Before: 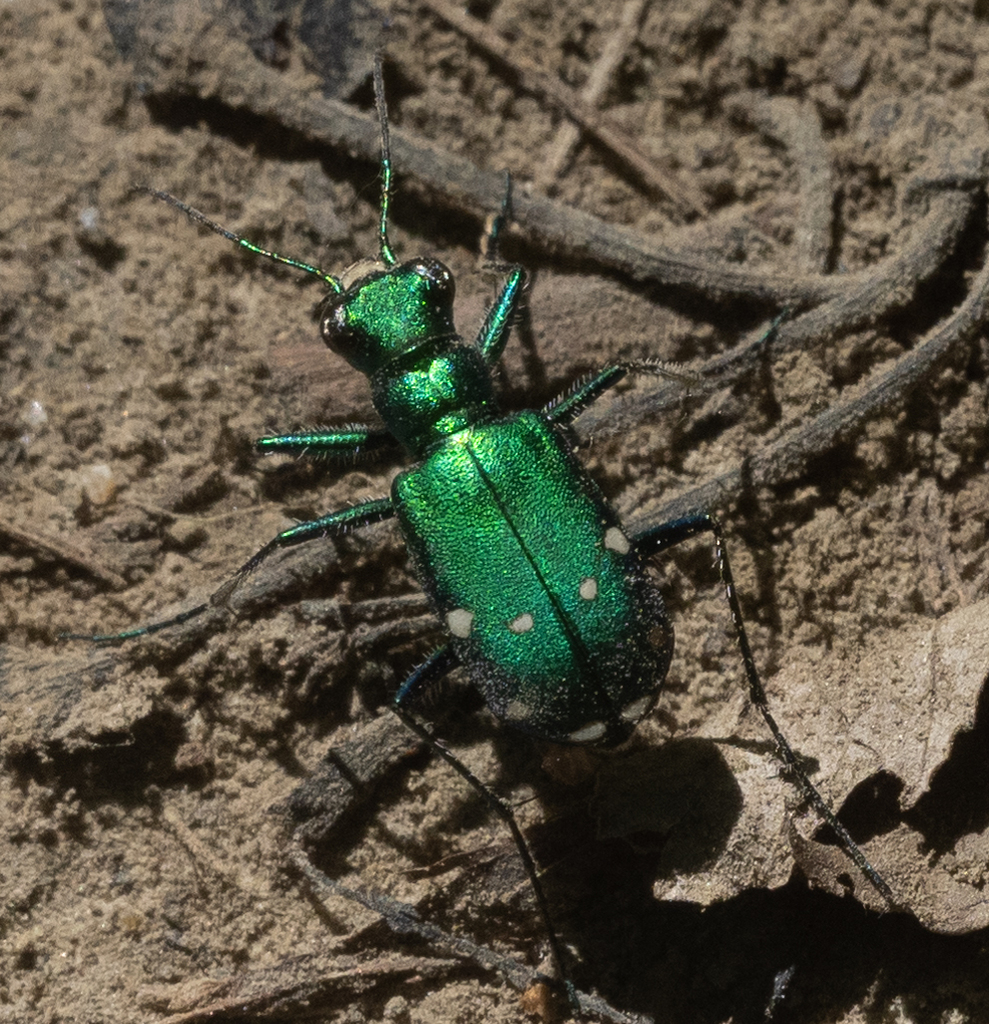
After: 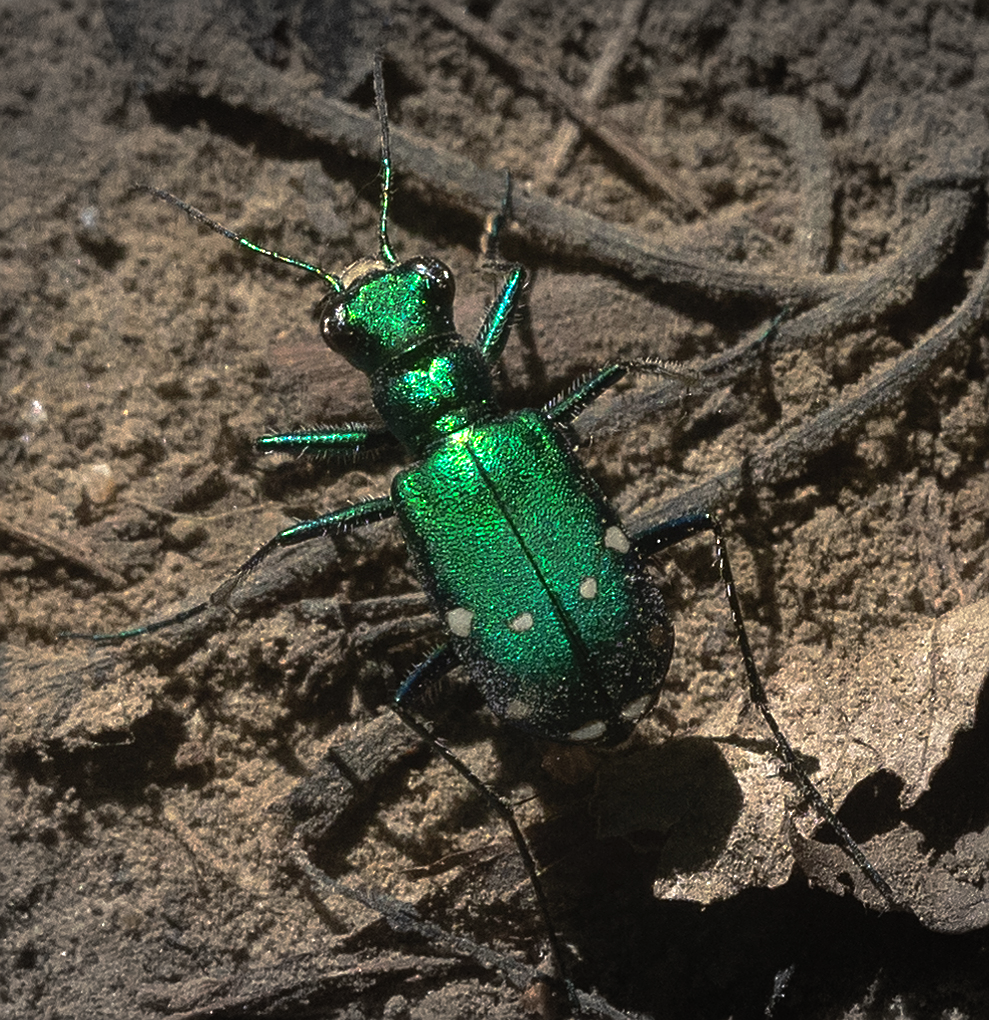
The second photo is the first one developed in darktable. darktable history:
base curve: curves: ch0 [(0, 0) (0.595, 0.418) (1, 1)], preserve colors none
crop: top 0.151%, bottom 0.196%
exposure: black level correction -0.002, exposure 0.542 EV, compensate exposure bias true, compensate highlight preservation false
sharpen: on, module defaults
vignetting: fall-off start 99.83%, width/height ratio 1.307
